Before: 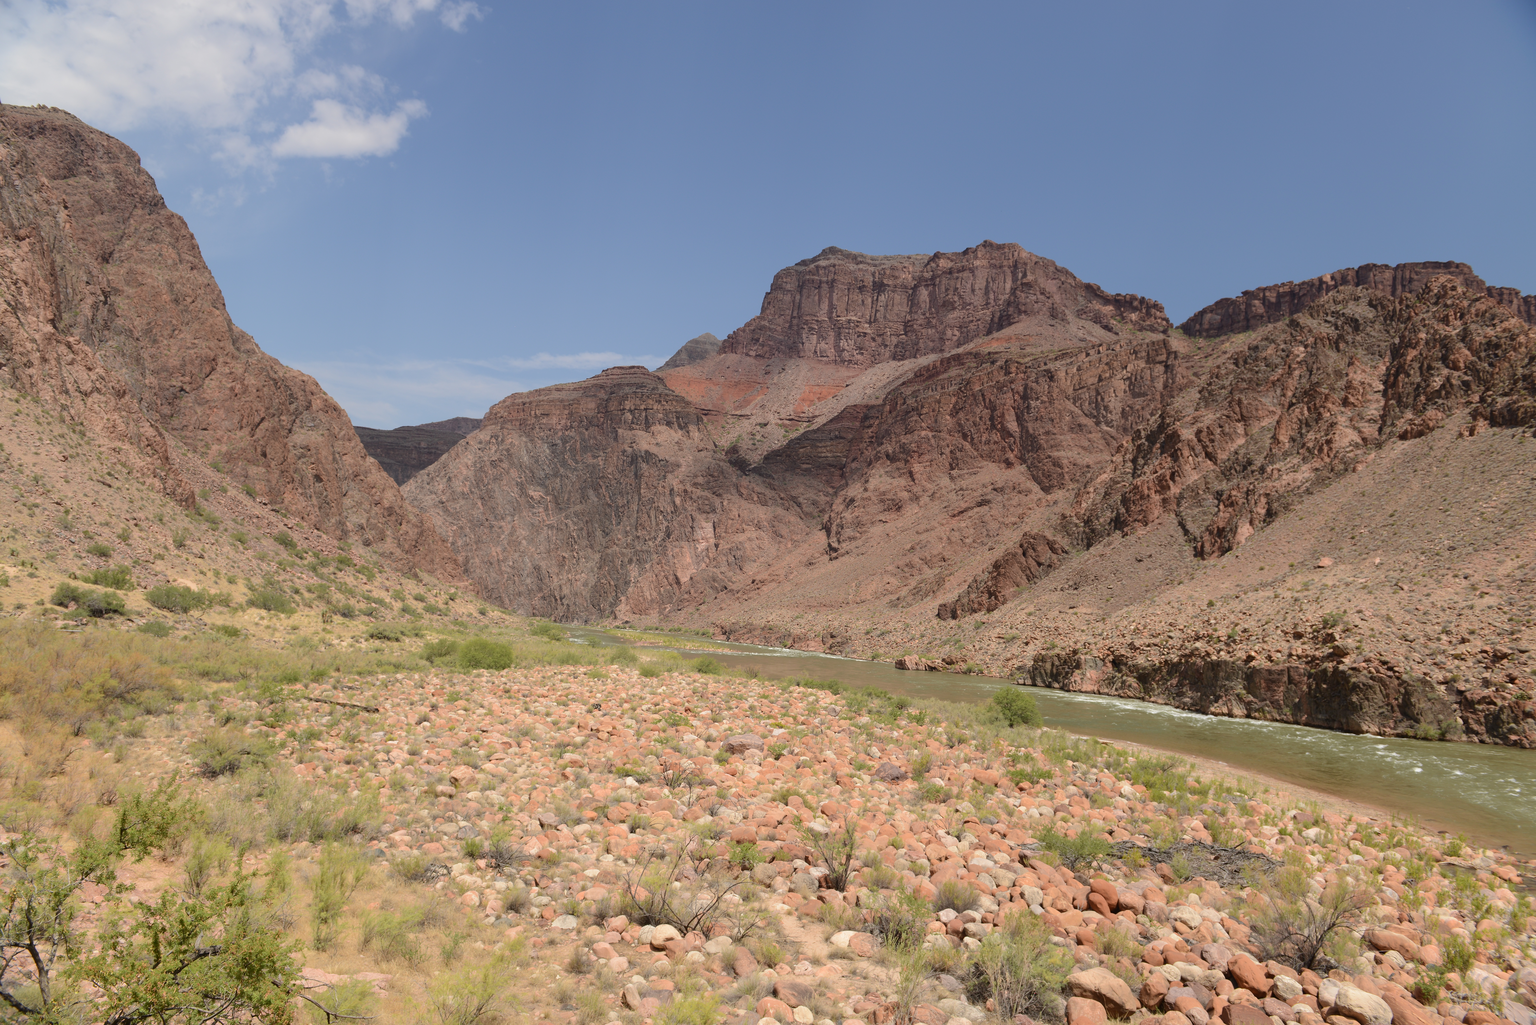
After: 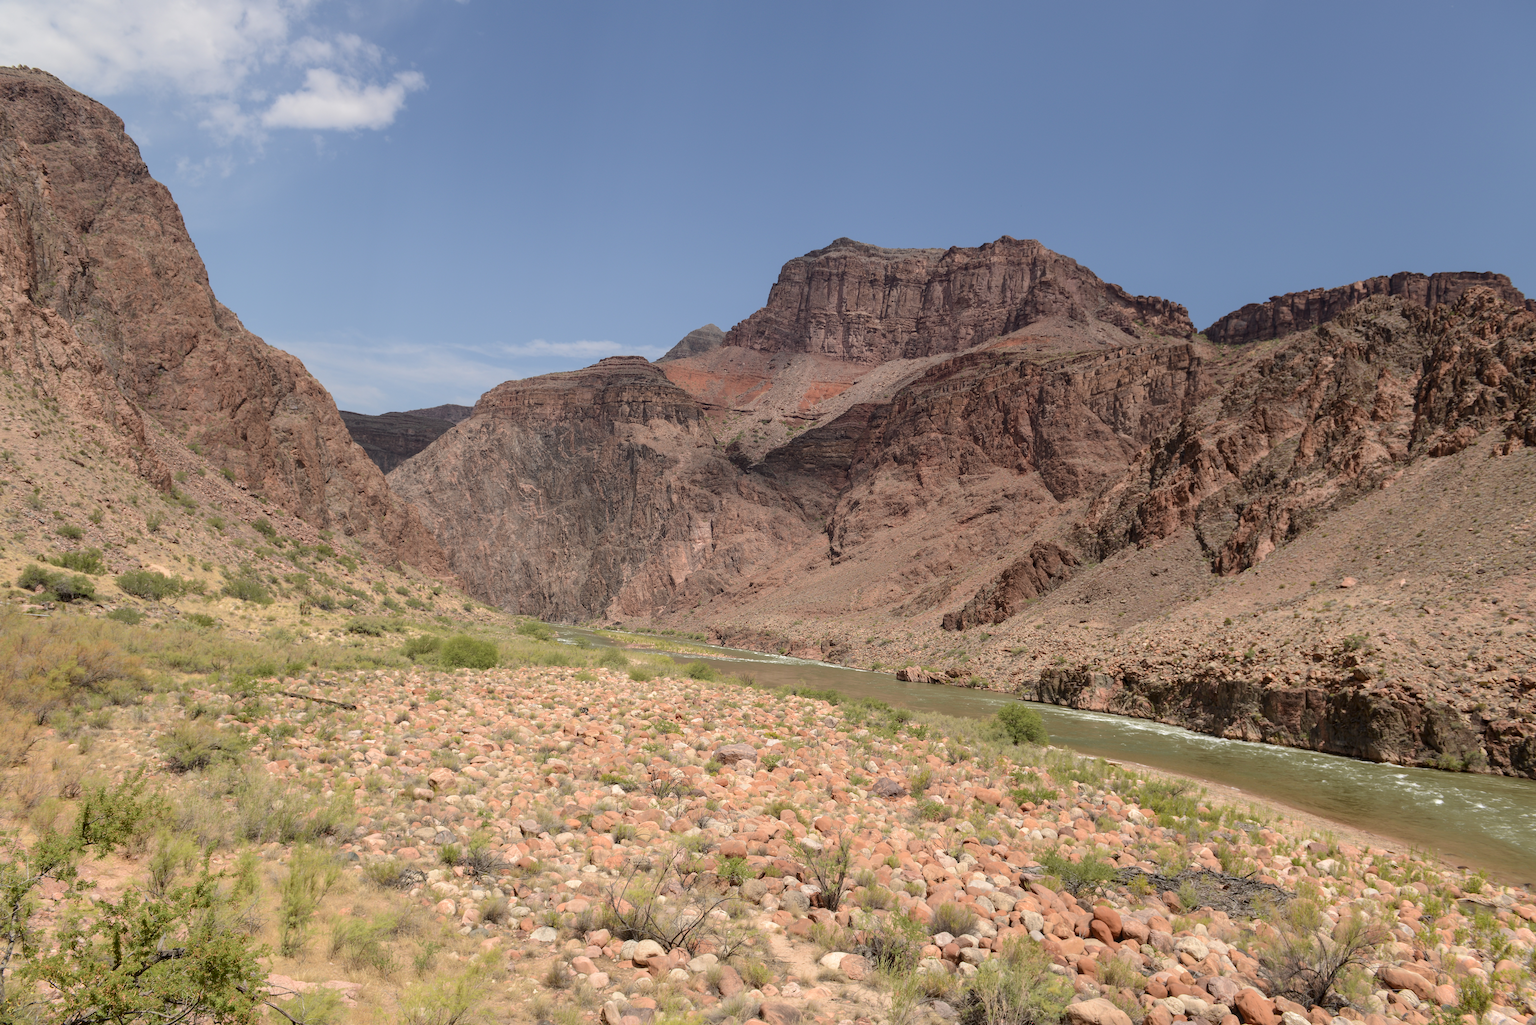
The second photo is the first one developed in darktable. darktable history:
local contrast: on, module defaults
crop and rotate: angle -1.69°
